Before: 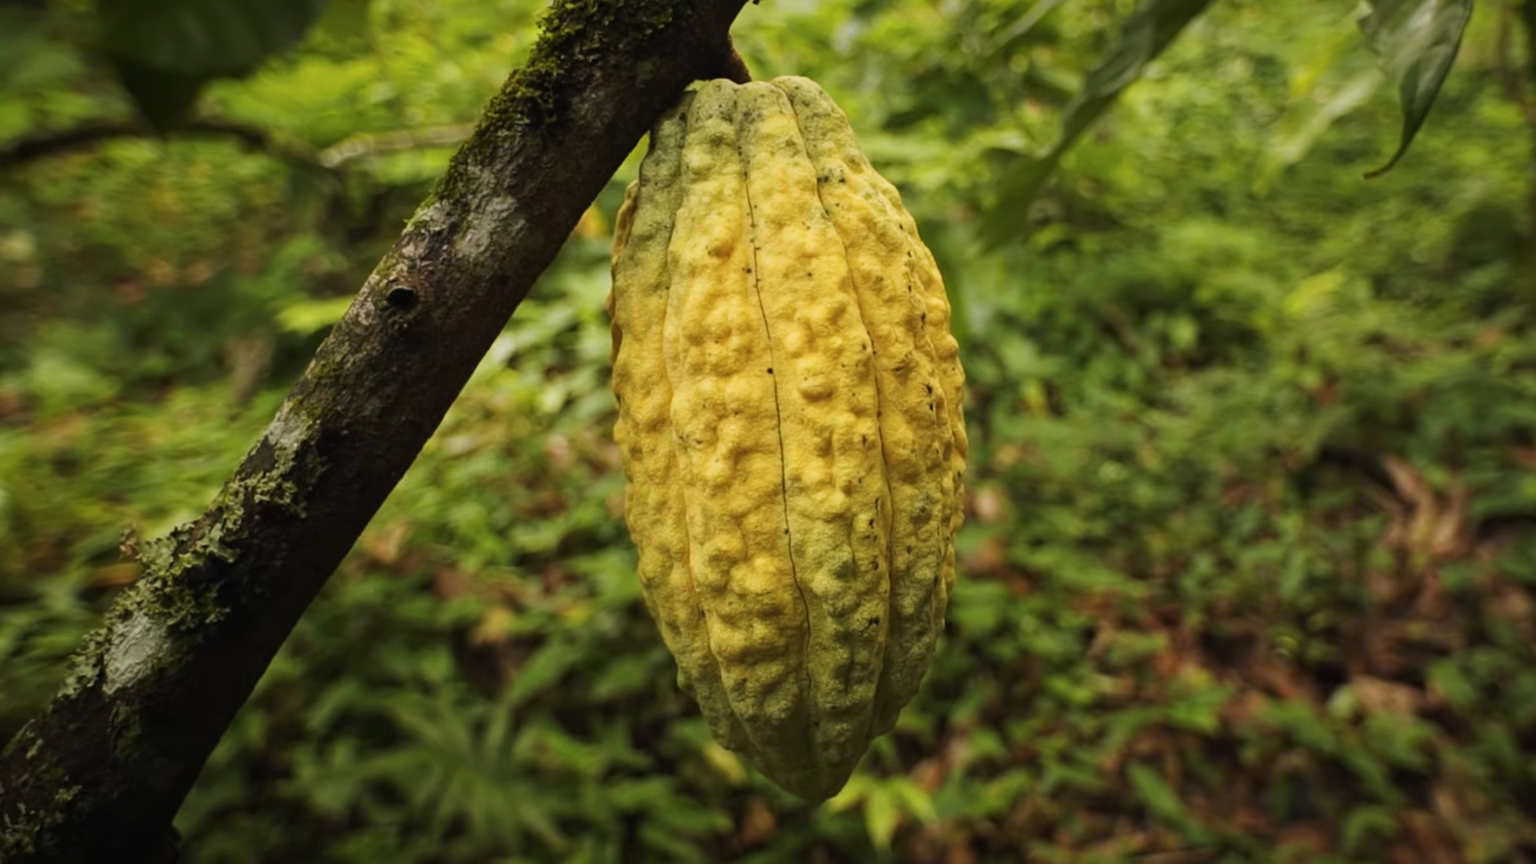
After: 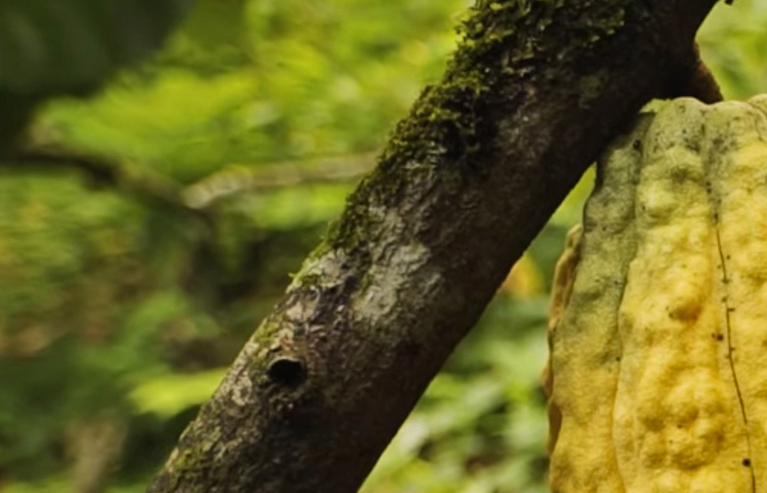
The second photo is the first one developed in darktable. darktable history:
shadows and highlights: soften with gaussian
crop and rotate: left 11.268%, top 0.117%, right 48.78%, bottom 54.172%
color correction: highlights b* 3.02
